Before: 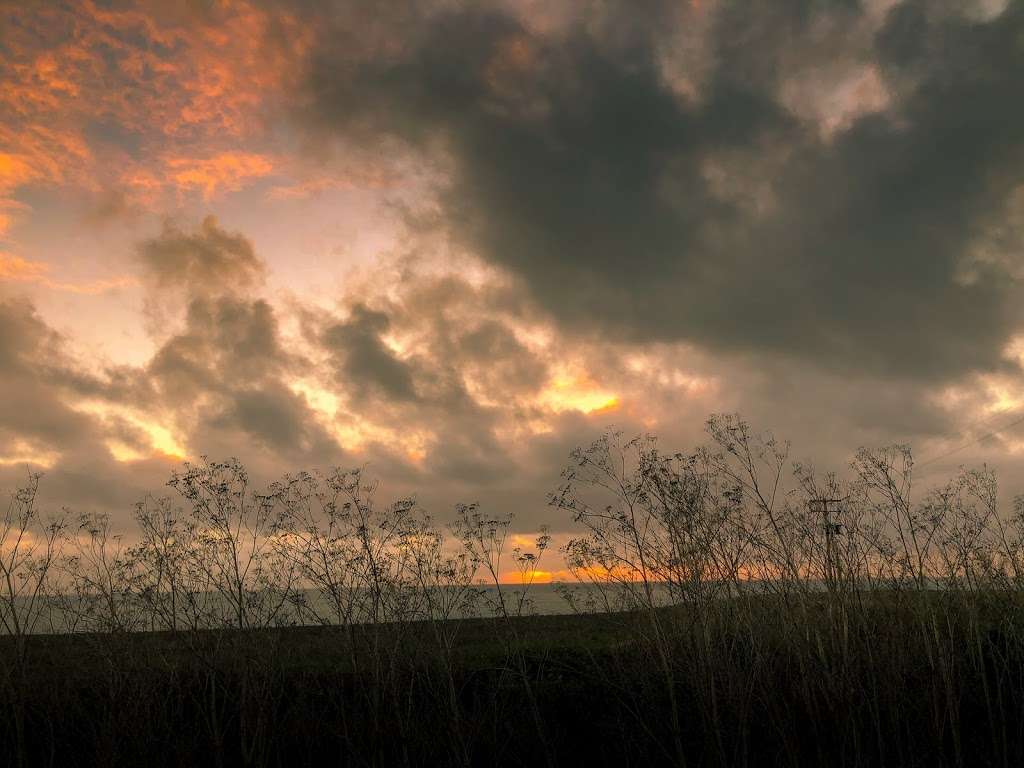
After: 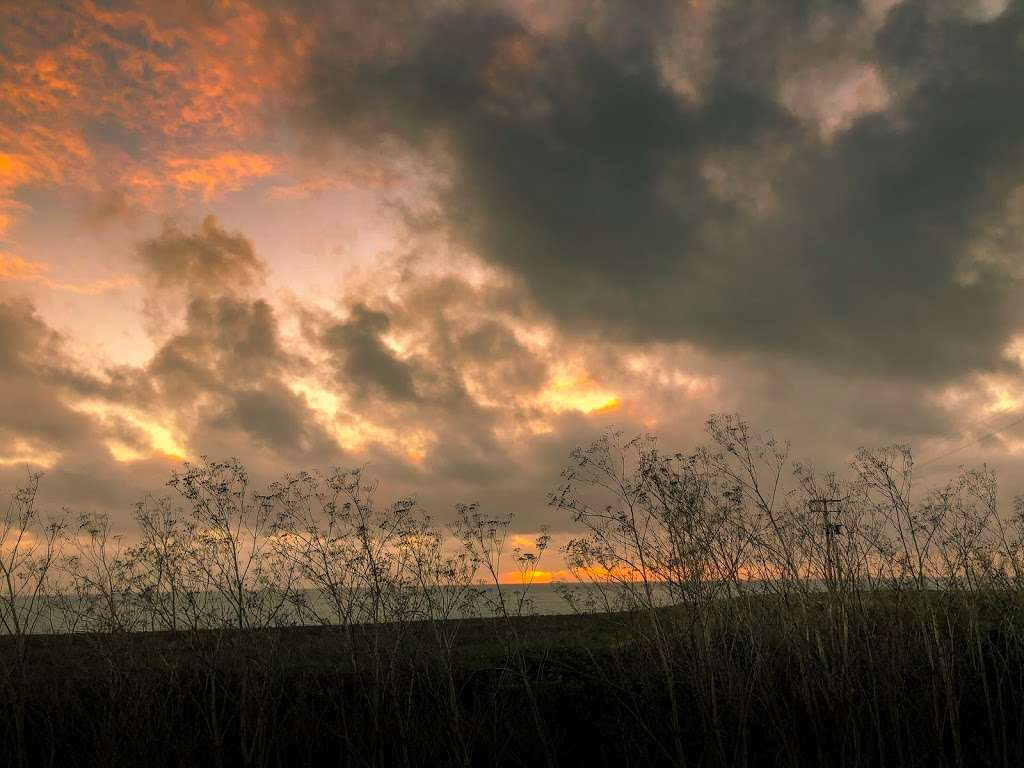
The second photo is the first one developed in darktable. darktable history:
contrast brightness saturation: contrast 0.04, saturation 0.074
shadows and highlights: shadows 33.31, highlights -46.11, compress 49.68%, soften with gaussian
